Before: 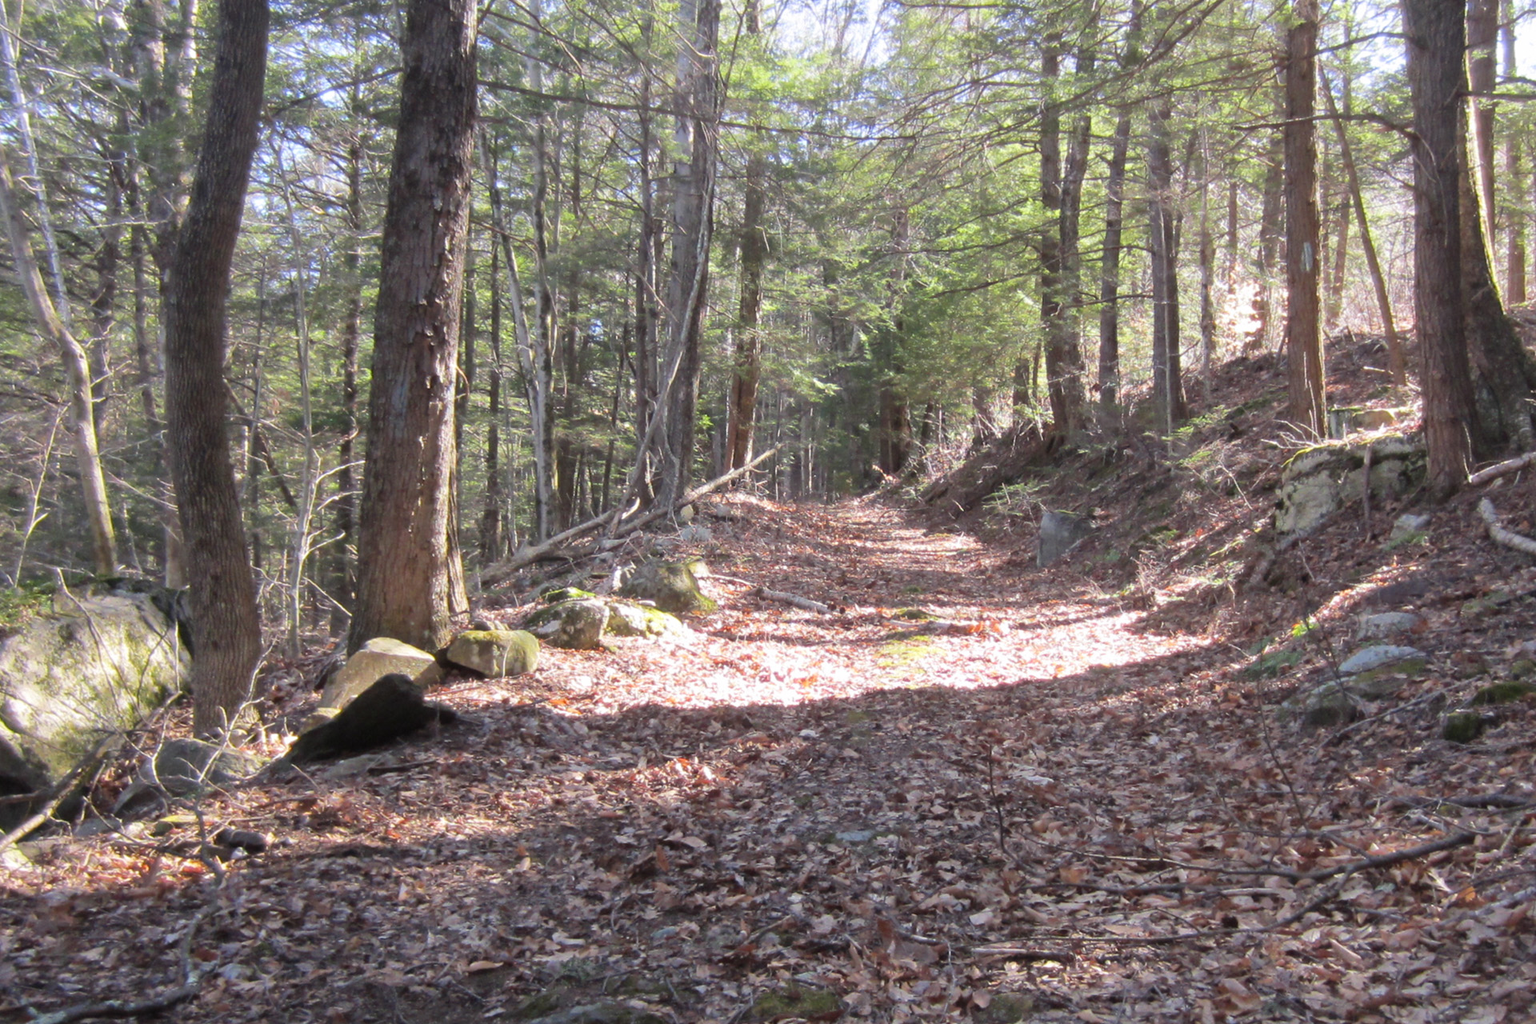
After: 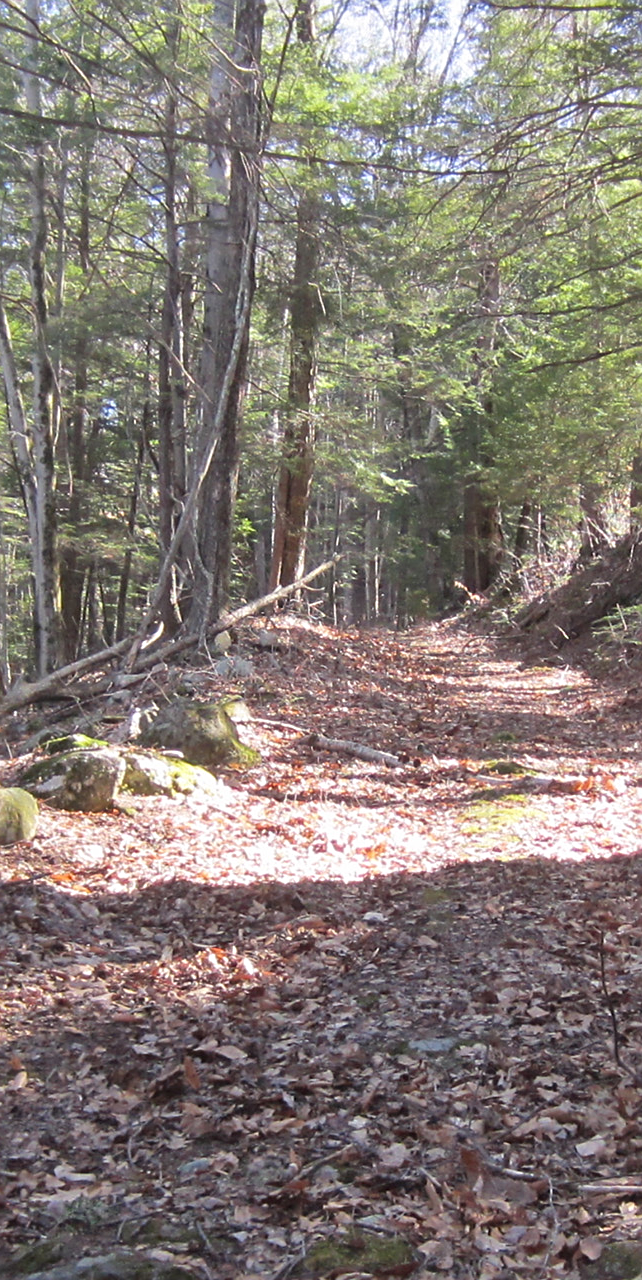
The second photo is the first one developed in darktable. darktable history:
crop: left 33.152%, right 33.403%
sharpen: on, module defaults
shadows and highlights: low approximation 0.01, soften with gaussian
